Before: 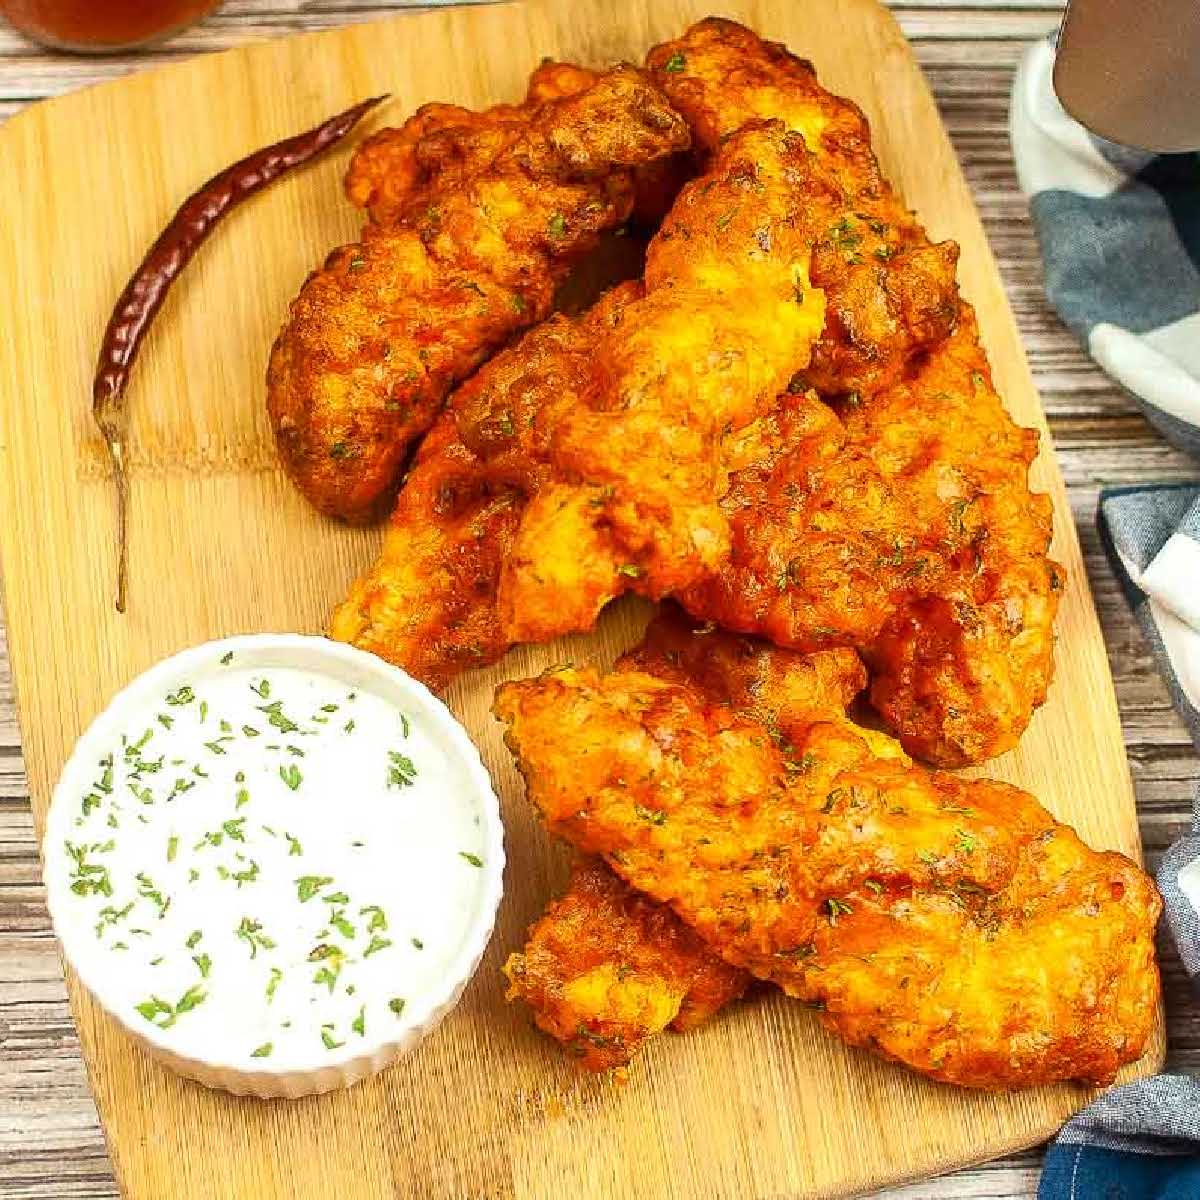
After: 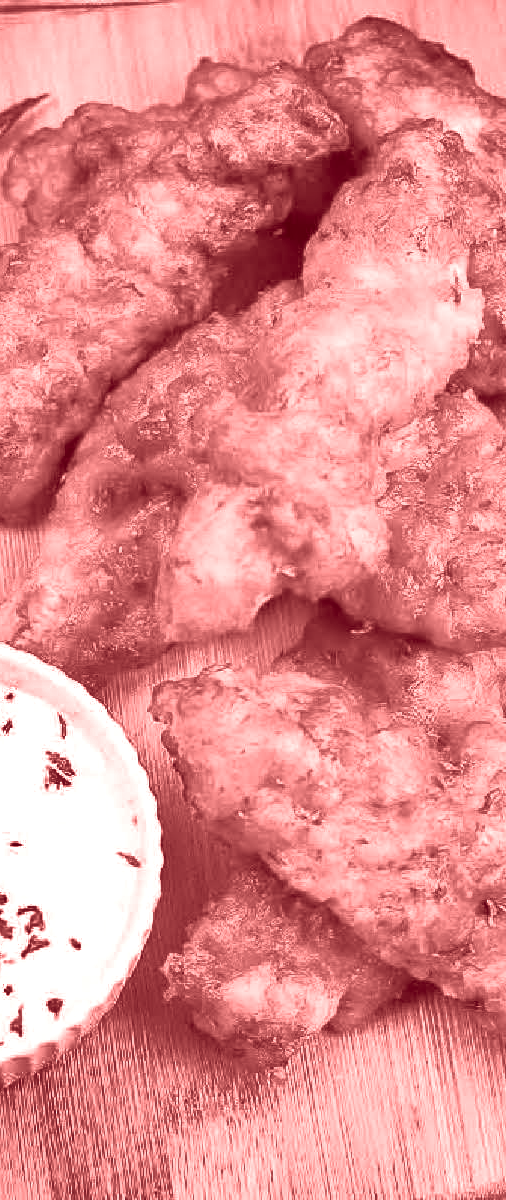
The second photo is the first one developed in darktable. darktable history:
velvia: on, module defaults
colorize: saturation 60%, source mix 100%
crop: left 28.583%, right 29.231%
shadows and highlights: shadows 20.91, highlights -82.73, soften with gaussian
